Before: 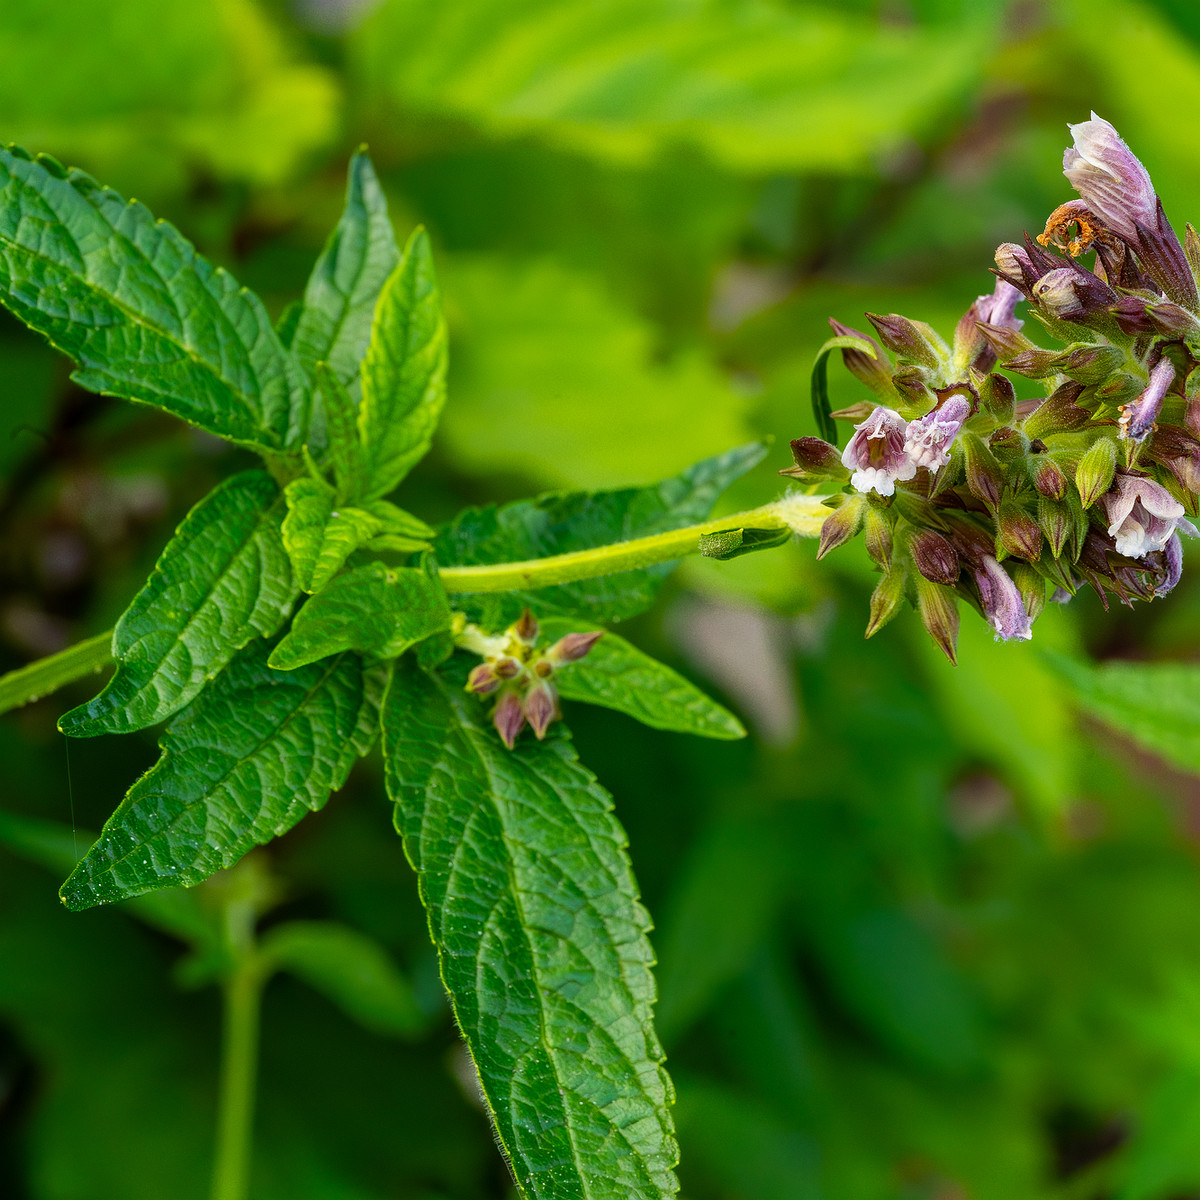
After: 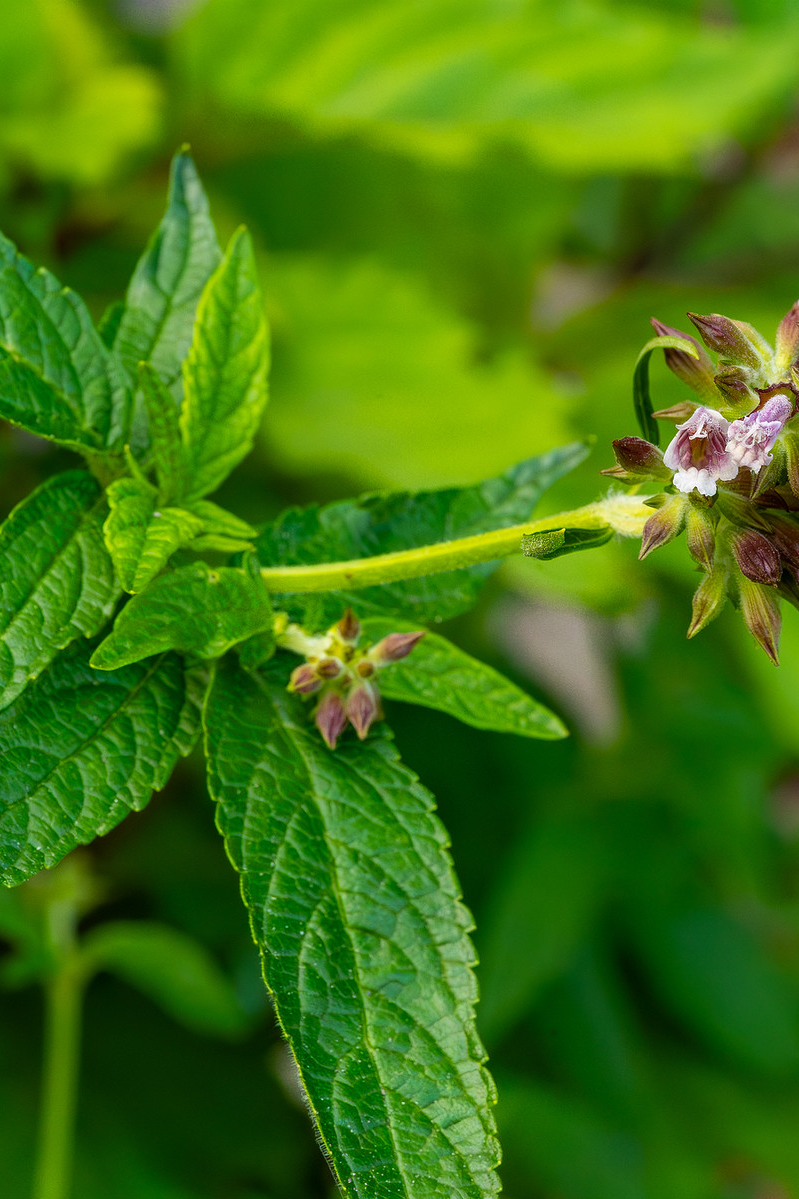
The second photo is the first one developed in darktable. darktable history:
crop and rotate: left 14.884%, right 18.507%
